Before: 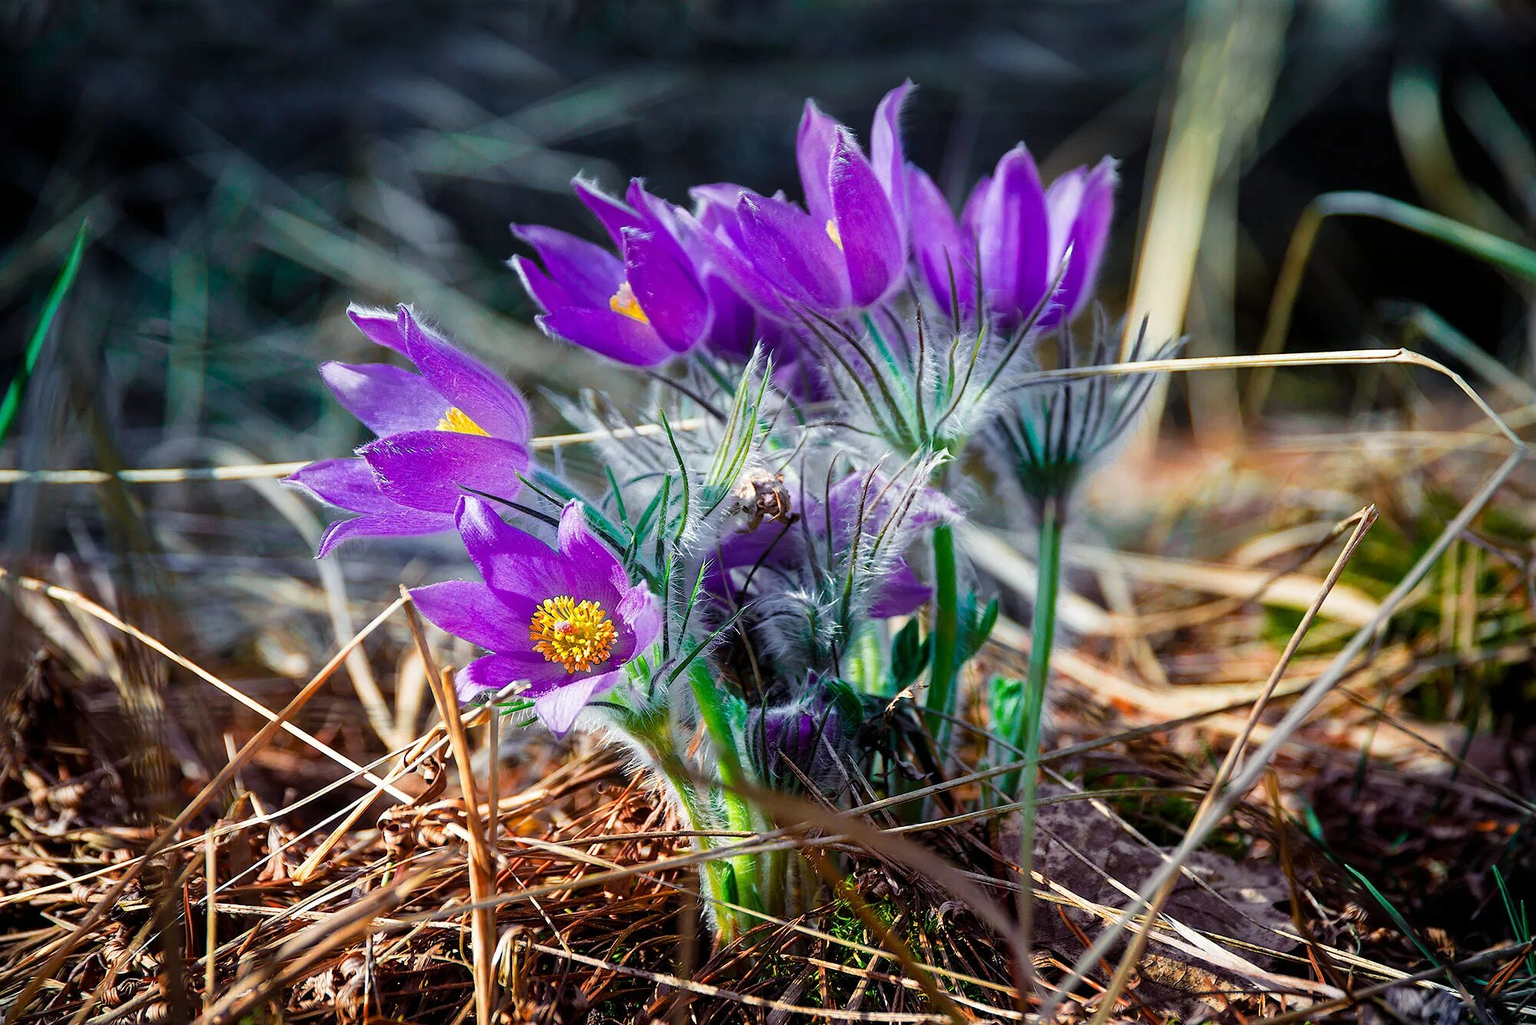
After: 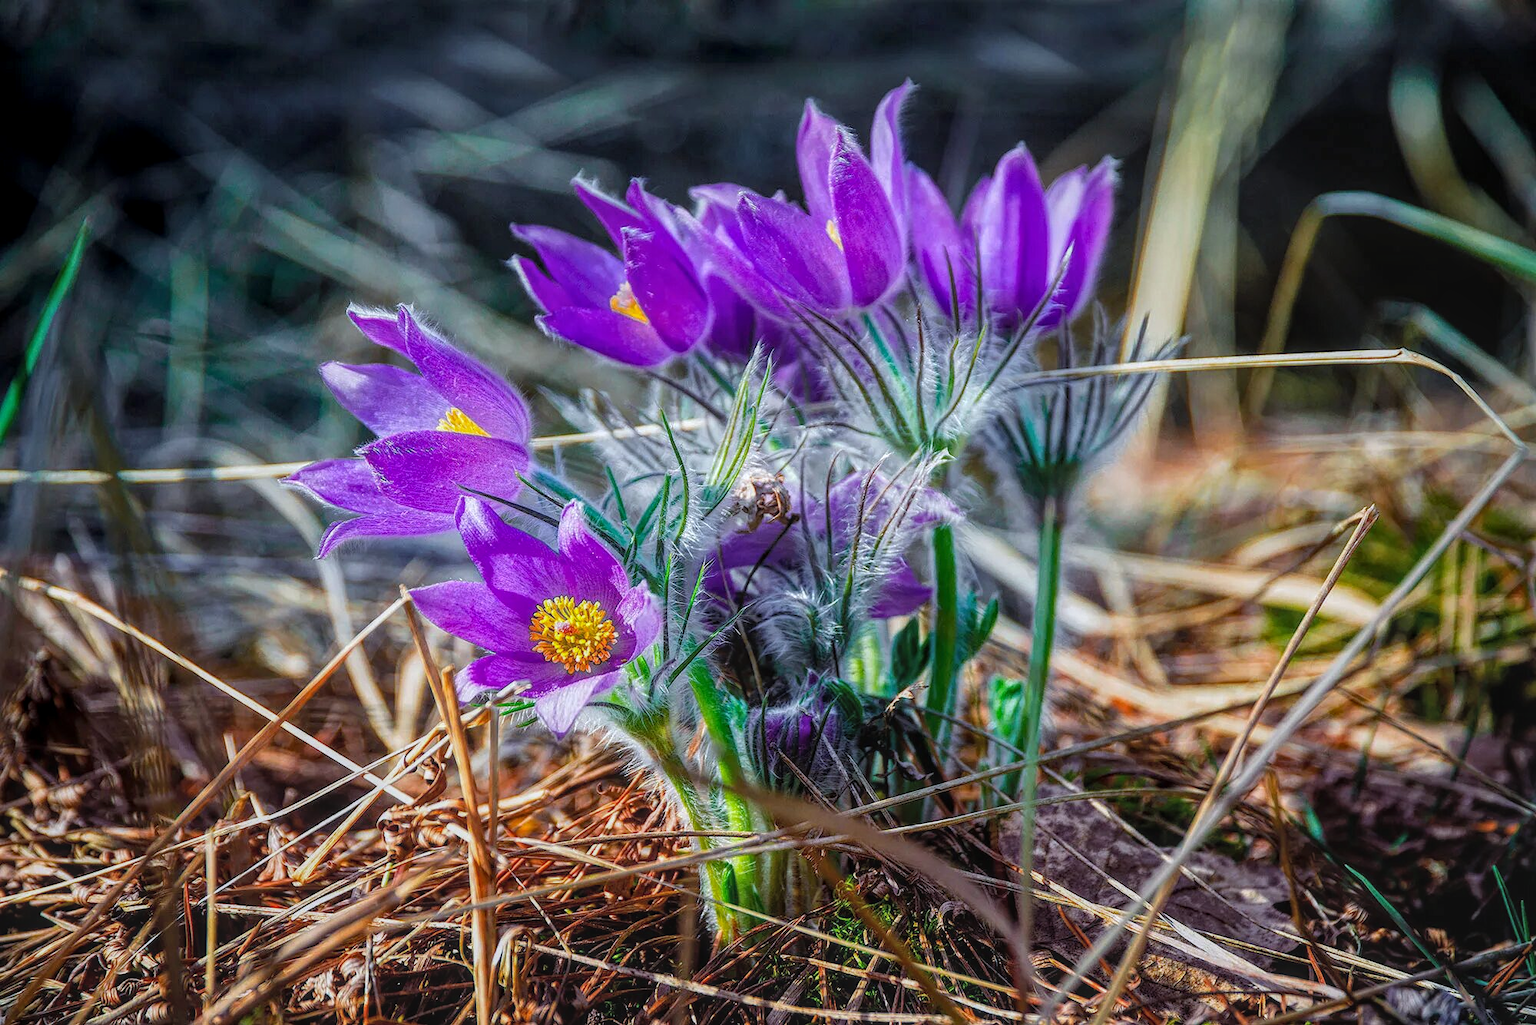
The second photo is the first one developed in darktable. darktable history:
white balance: red 0.983, blue 1.036
local contrast: highlights 66%, shadows 33%, detail 166%, midtone range 0.2
